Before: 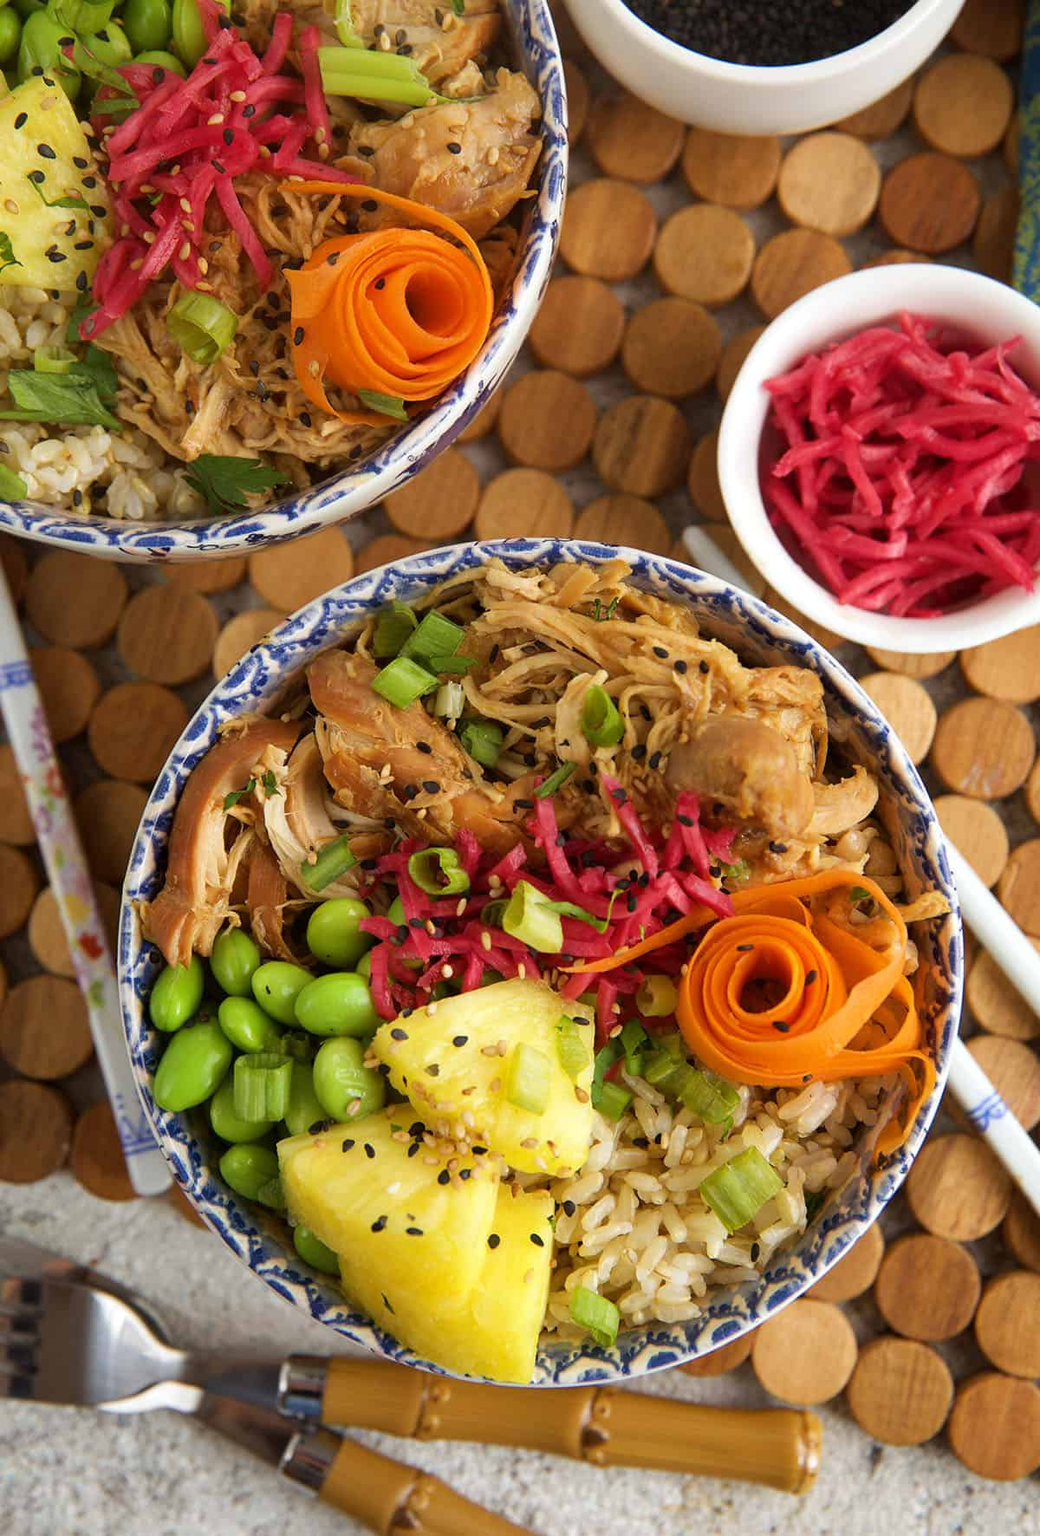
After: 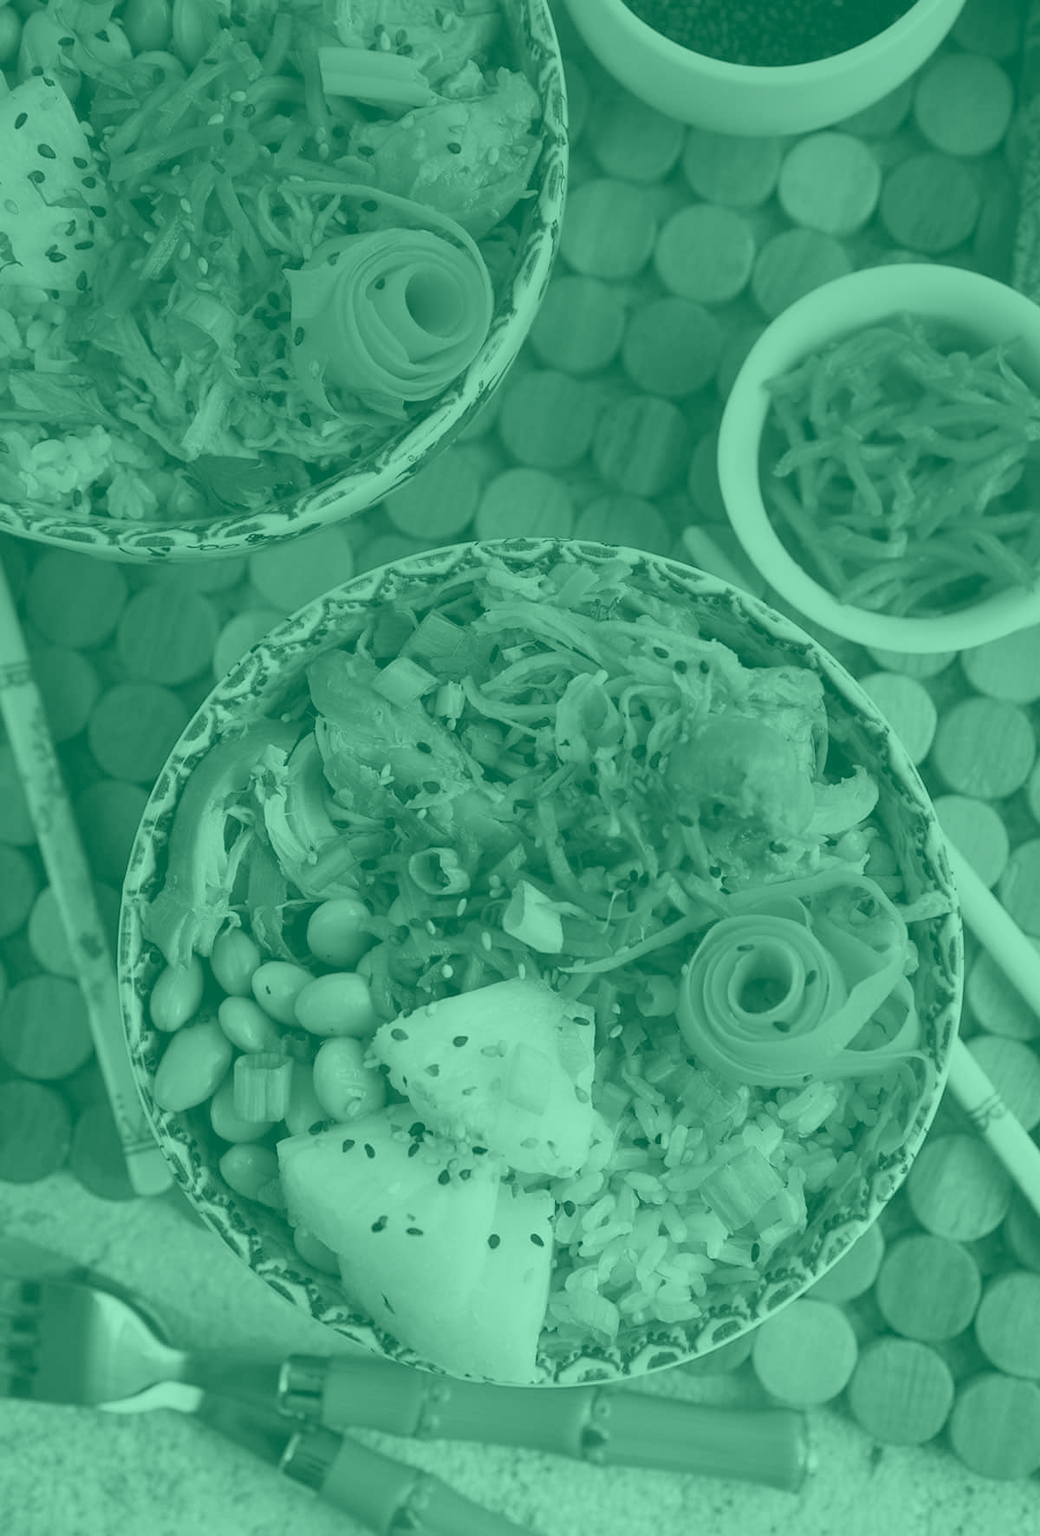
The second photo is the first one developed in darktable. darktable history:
color balance: lift [1, 1.015, 1.004, 0.985], gamma [1, 0.958, 0.971, 1.042], gain [1, 0.956, 0.977, 1.044]
colorize: hue 147.6°, saturation 65%, lightness 21.64%
graduated density: on, module defaults
